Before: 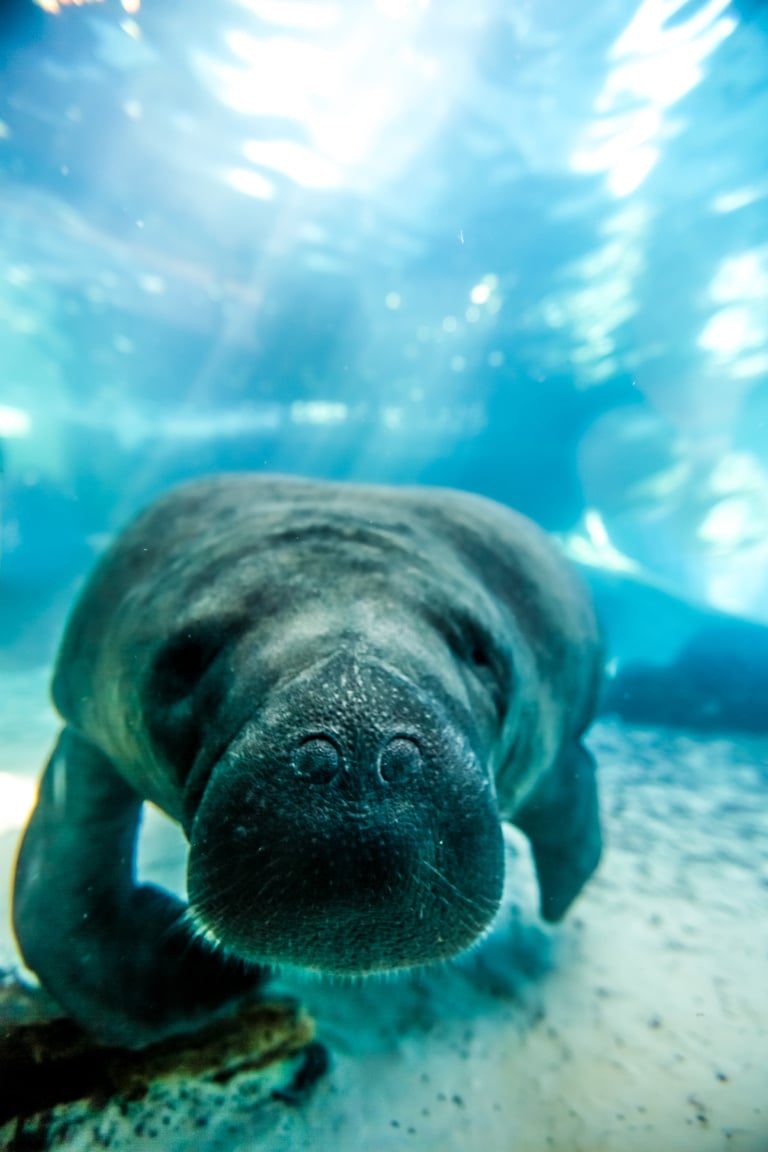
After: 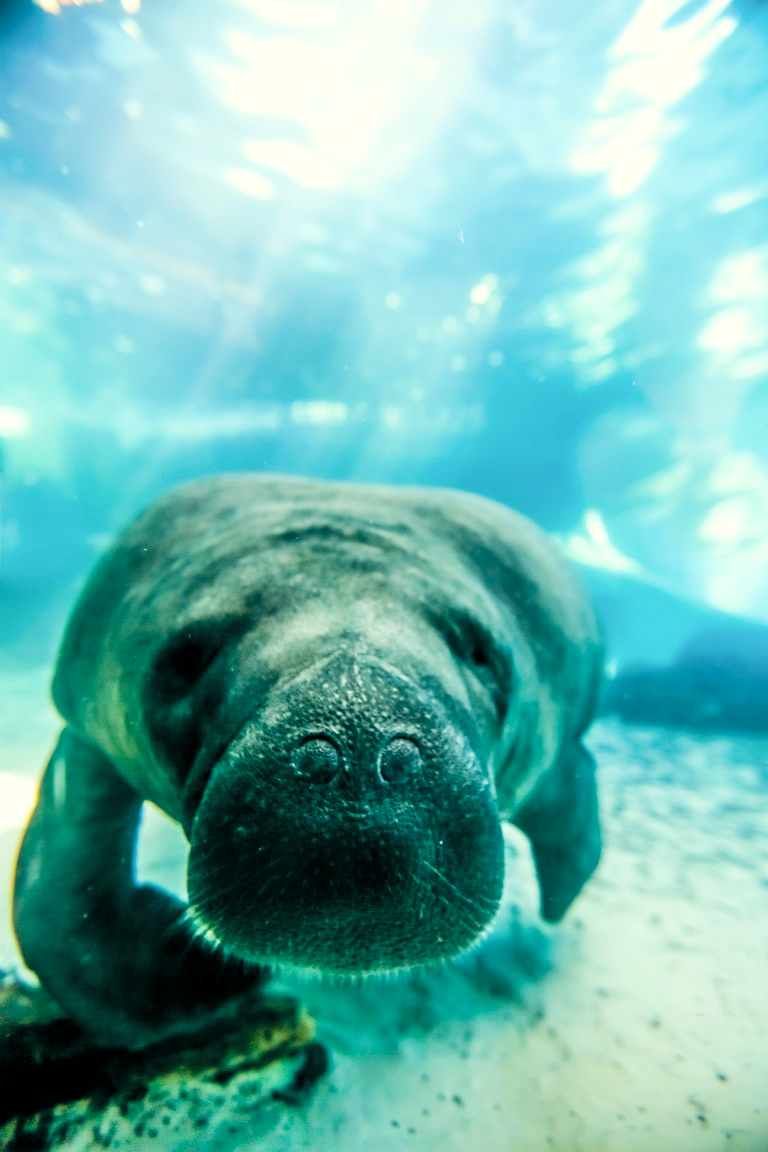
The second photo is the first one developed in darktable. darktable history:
color balance: lift [1.005, 0.99, 1.007, 1.01], gamma [1, 1.034, 1.032, 0.966], gain [0.873, 1.055, 1.067, 0.933]
filmic rgb: black relative exposure -7.65 EV, white relative exposure 4.56 EV, hardness 3.61
levels: mode automatic, black 0.023%, white 99.97%, levels [0.062, 0.494, 0.925]
exposure: black level correction 0, exposure 0.7 EV, compensate exposure bias true, compensate highlight preservation false
